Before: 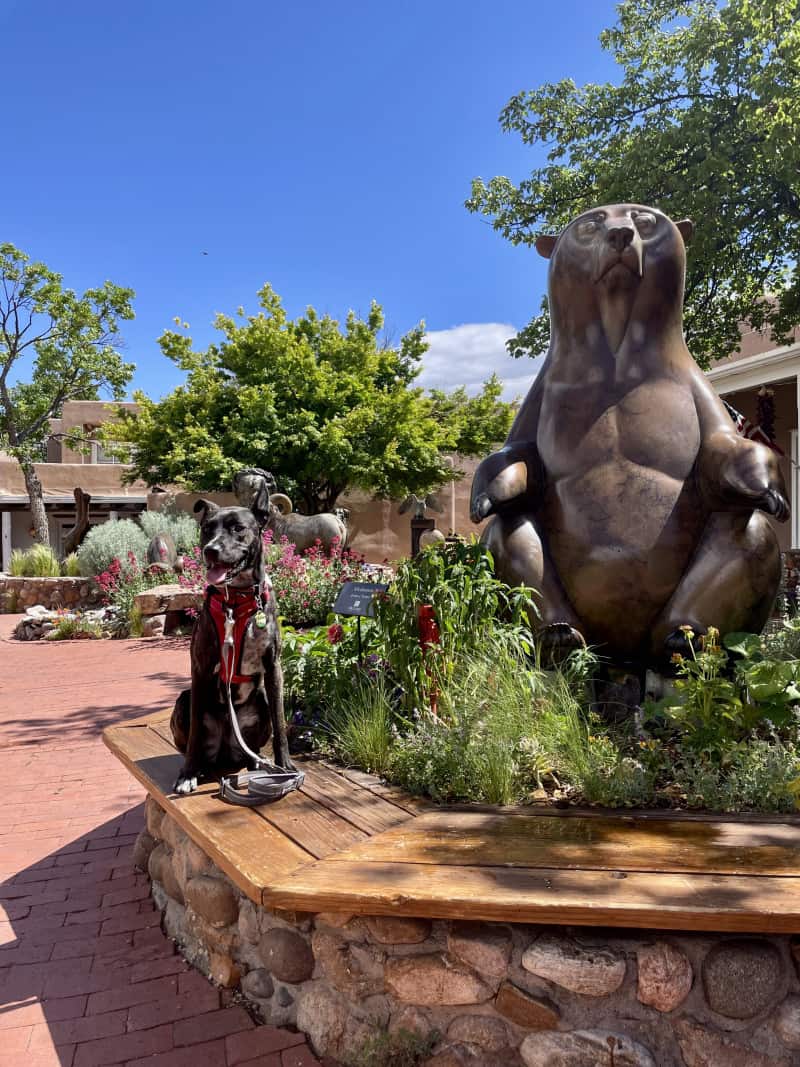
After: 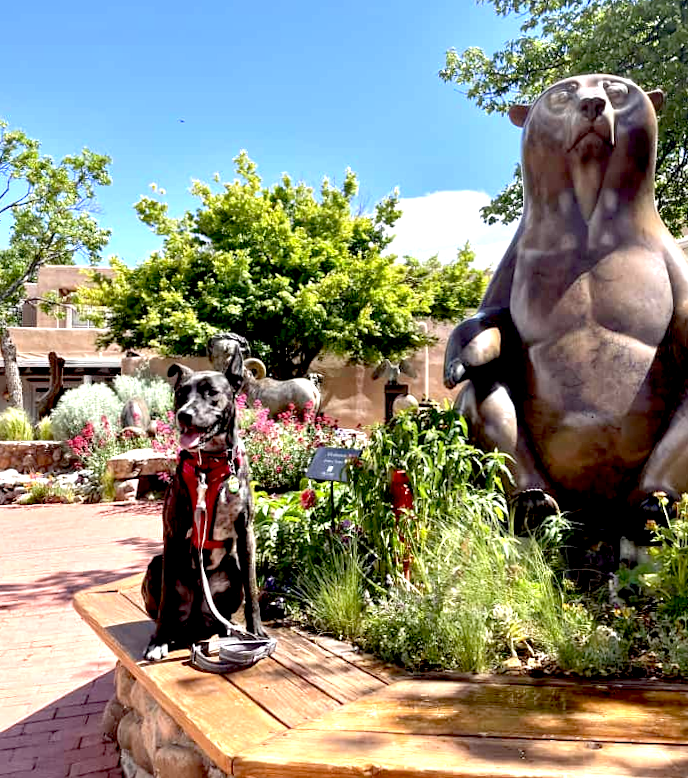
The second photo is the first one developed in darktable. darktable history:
rotate and perspective: rotation 0.226°, lens shift (vertical) -0.042, crop left 0.023, crop right 0.982, crop top 0.006, crop bottom 0.994
crop and rotate: left 2.425%, top 11.305%, right 9.6%, bottom 15.08%
exposure: black level correction 0.011, exposure 1.088 EV, compensate exposure bias true, compensate highlight preservation false
